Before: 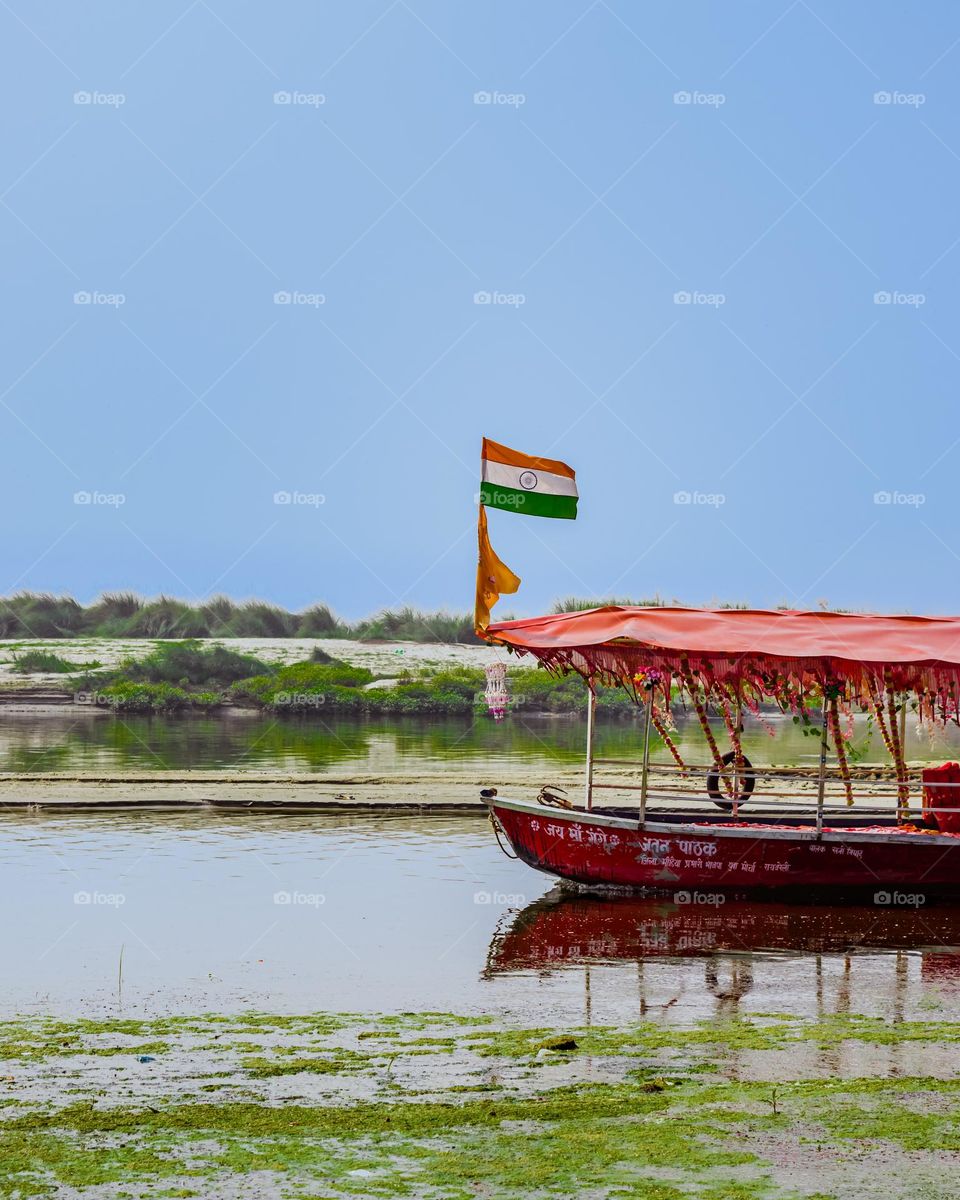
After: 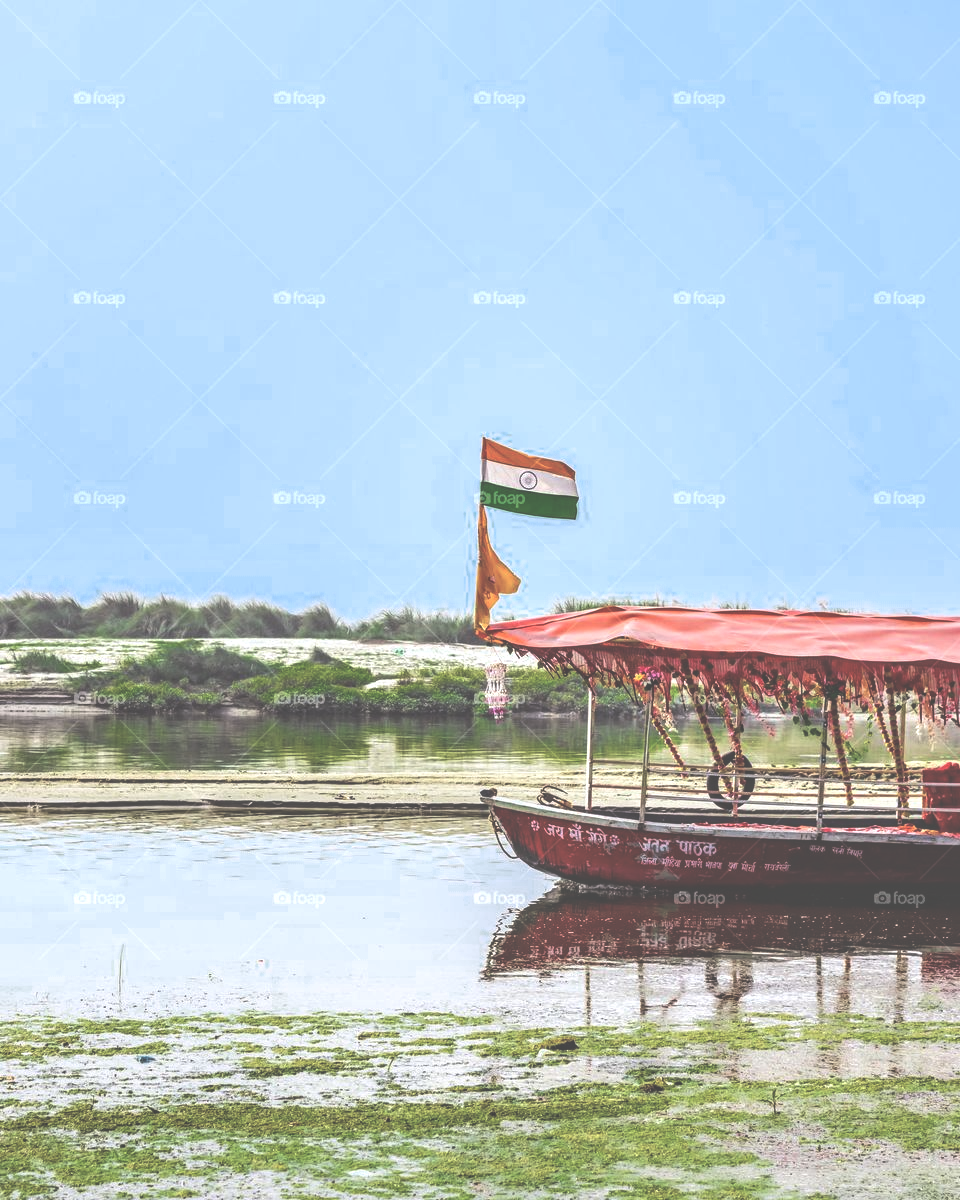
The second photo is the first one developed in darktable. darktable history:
local contrast: on, module defaults
color zones: curves: ch0 [(0.25, 0.5) (0.636, 0.25) (0.75, 0.5)]
exposure: black level correction -0.087, compensate highlight preservation false
tone equalizer: -8 EV -0.744 EV, -7 EV -0.719 EV, -6 EV -0.602 EV, -5 EV -0.368 EV, -3 EV 0.399 EV, -2 EV 0.6 EV, -1 EV 0.678 EV, +0 EV 0.745 EV, edges refinement/feathering 500, mask exposure compensation -1.57 EV, preserve details no
